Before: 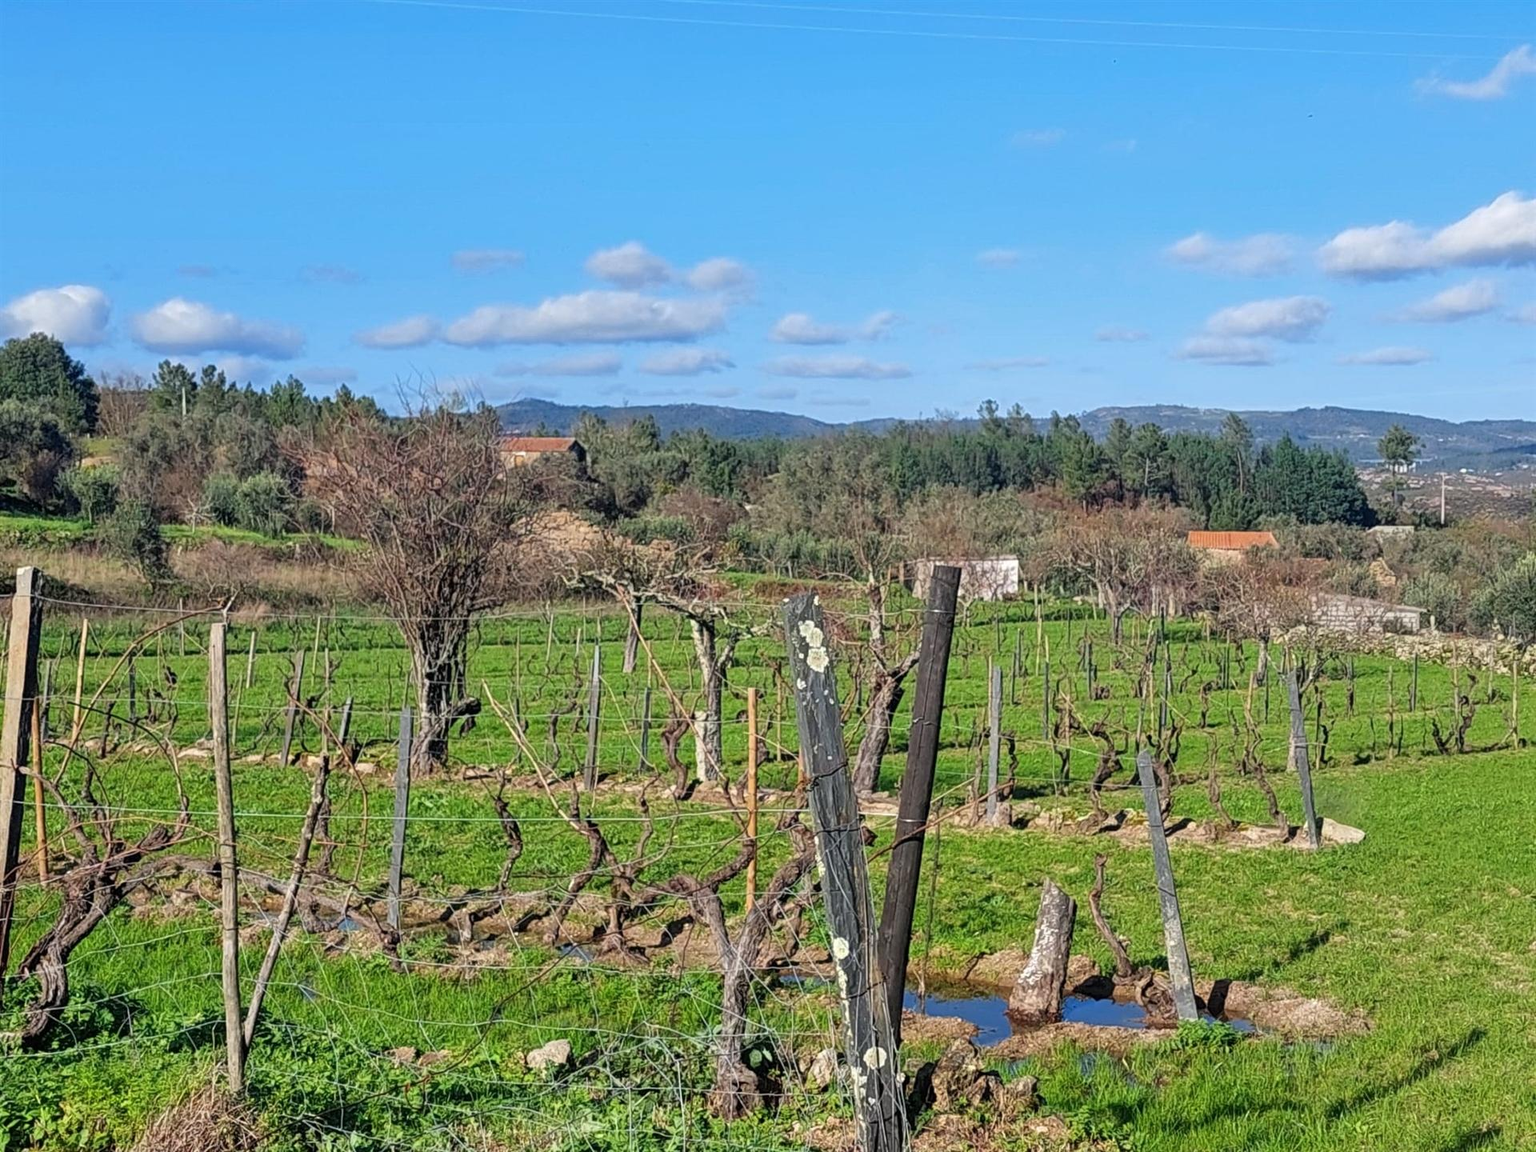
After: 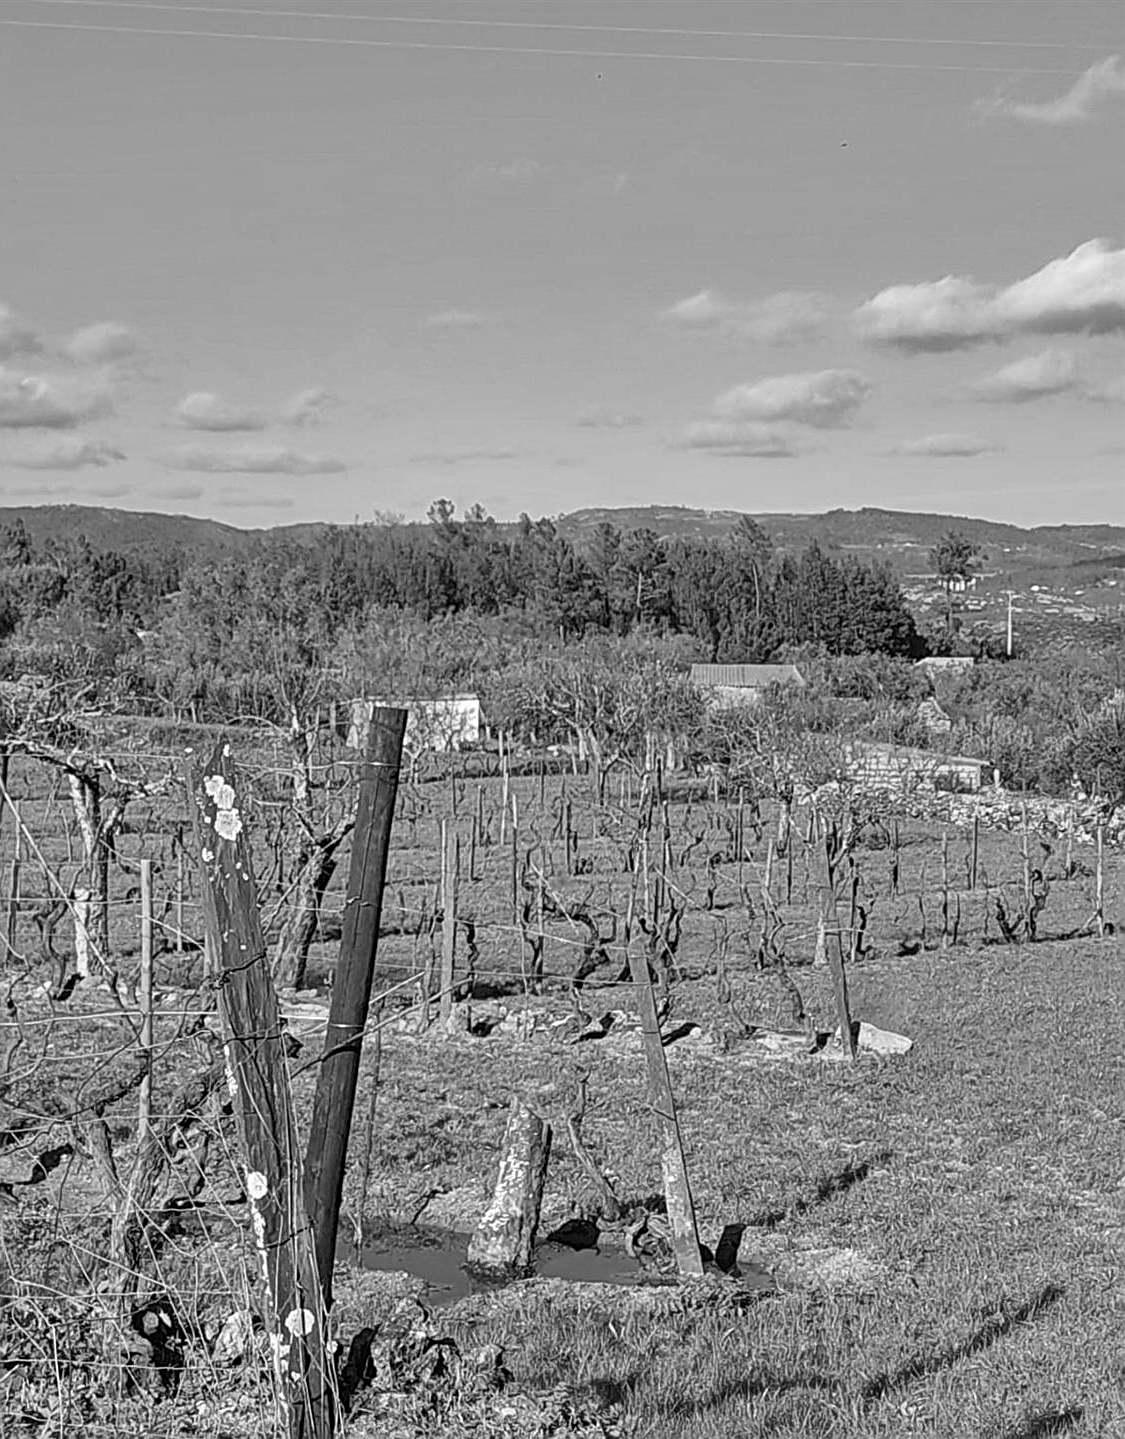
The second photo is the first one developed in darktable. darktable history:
monochrome: on, module defaults
sharpen: on, module defaults
crop: left 41.402%
shadows and highlights: soften with gaussian
